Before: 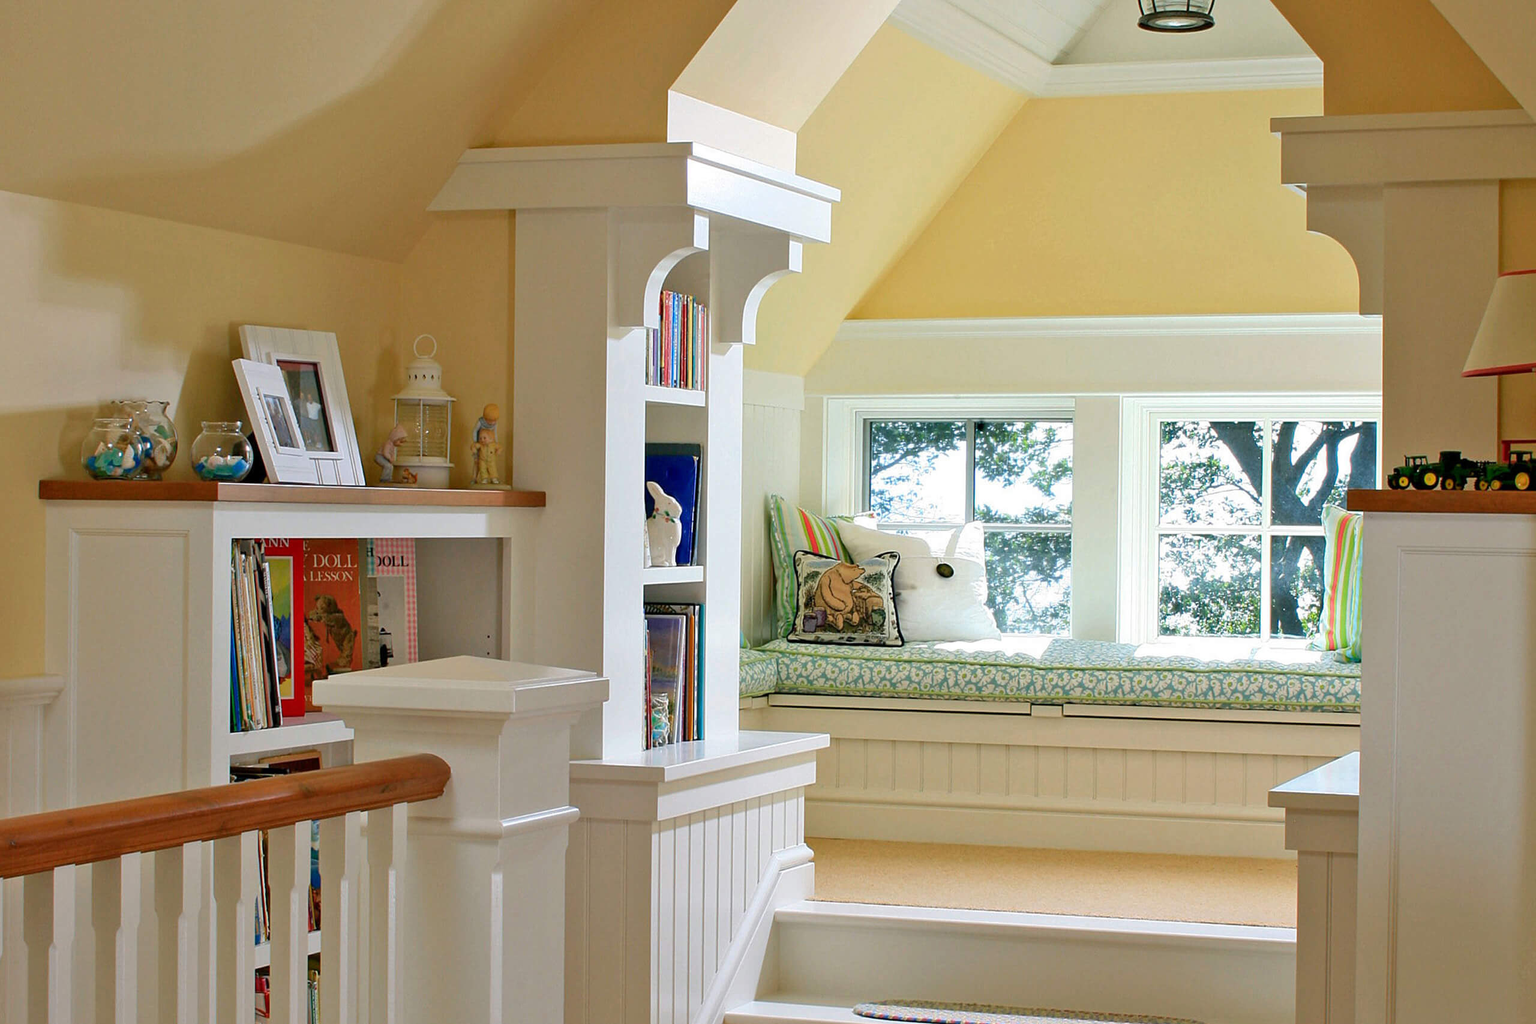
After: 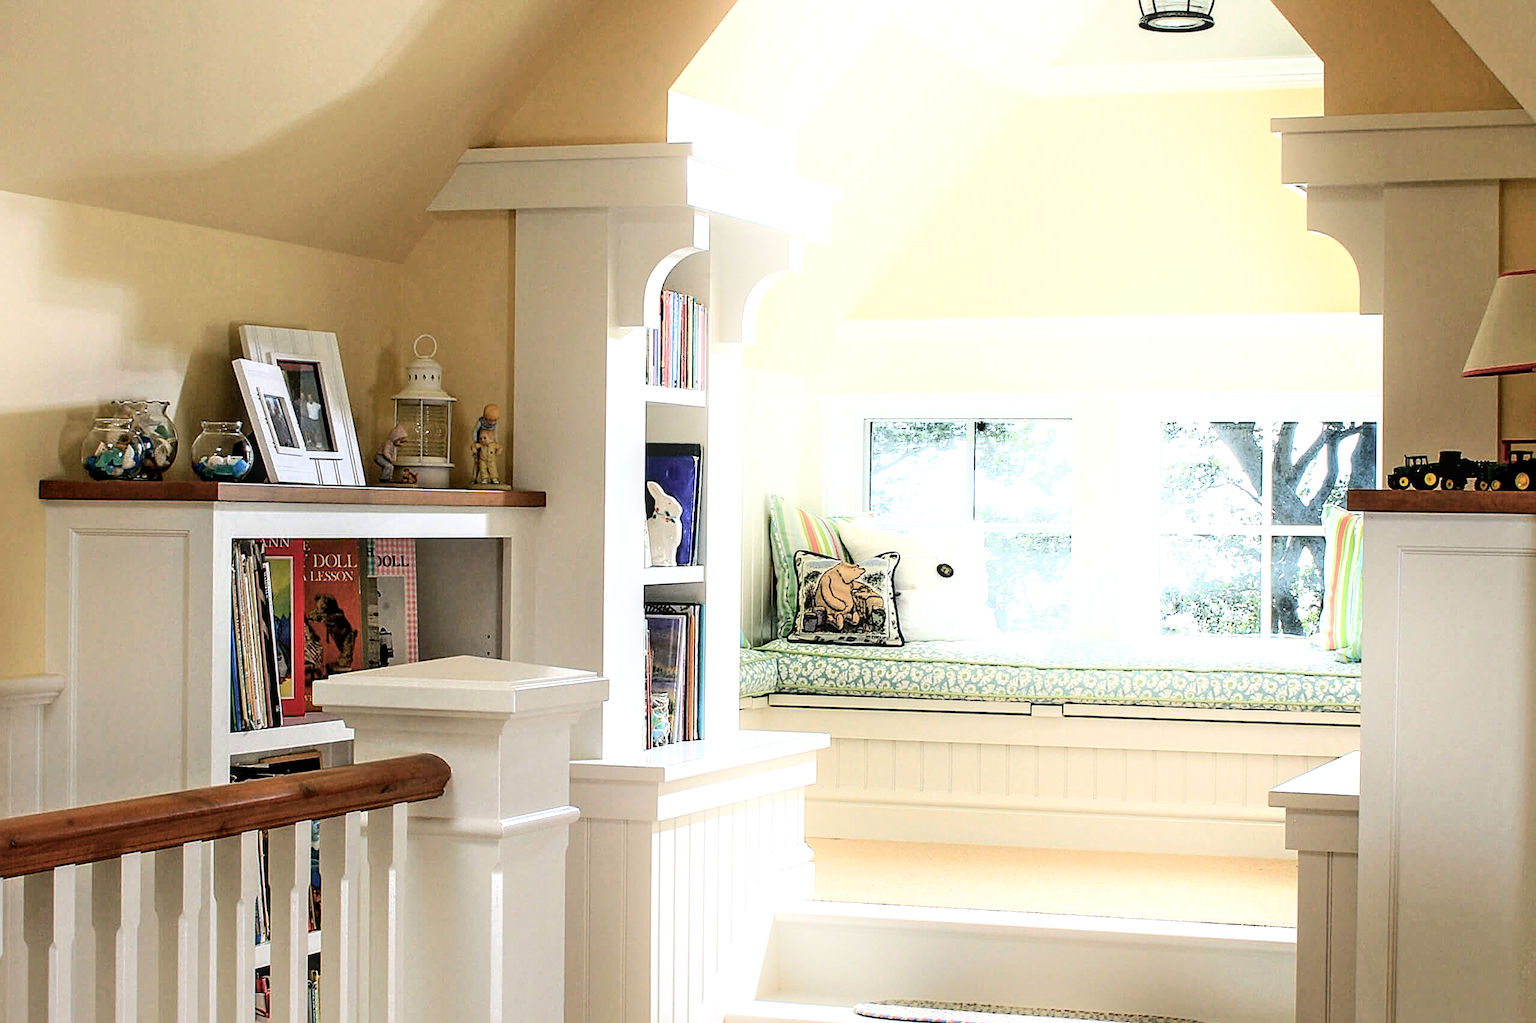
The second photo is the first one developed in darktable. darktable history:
sharpen: on, module defaults
local contrast: on, module defaults
filmic rgb: black relative exposure -8.2 EV, white relative exposure 2.2 EV, threshold 3 EV, hardness 7.11, latitude 85.74%, contrast 1.696, highlights saturation mix -4%, shadows ↔ highlights balance -2.69%, color science v5 (2021), contrast in shadows safe, contrast in highlights safe, enable highlight reconstruction true
shadows and highlights: shadows -54.3, highlights 86.09, soften with gaussian
